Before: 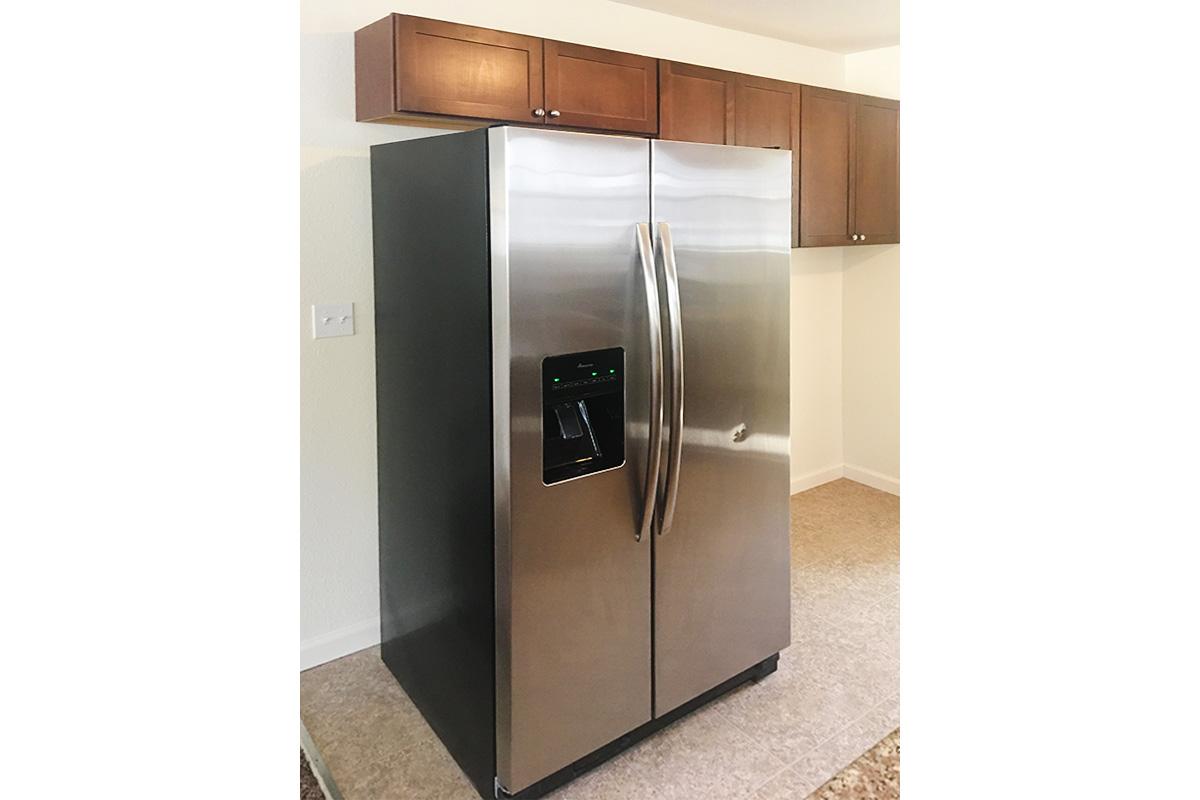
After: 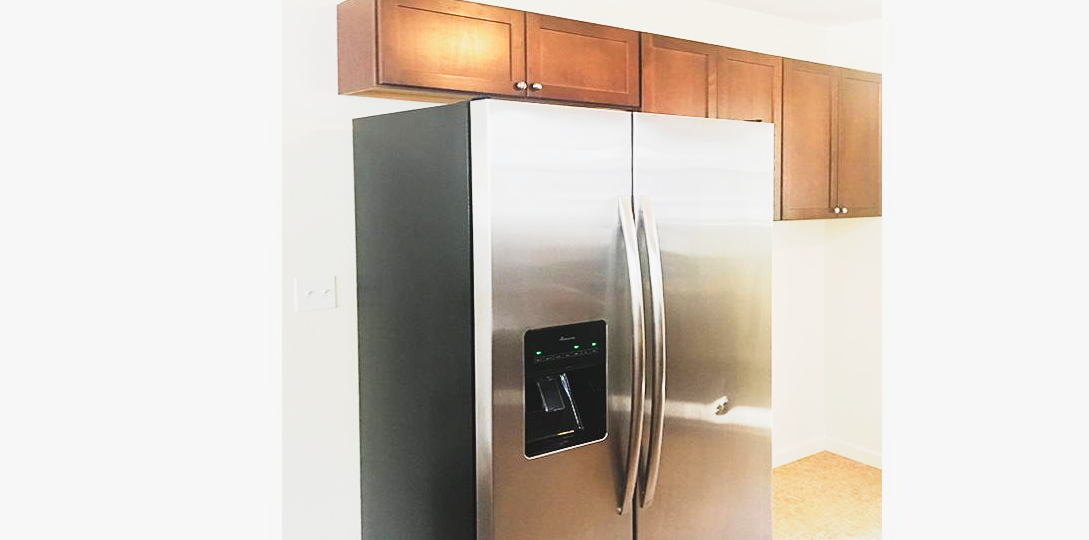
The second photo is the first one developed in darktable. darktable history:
contrast brightness saturation: contrast -0.106
crop: left 1.575%, top 3.39%, right 7.648%, bottom 28.513%
tone equalizer: -8 EV -0.439 EV, -7 EV -0.401 EV, -6 EV -0.309 EV, -5 EV -0.259 EV, -3 EV 0.217 EV, -2 EV 0.305 EV, -1 EV 0.415 EV, +0 EV 0.428 EV
base curve: curves: ch0 [(0, 0) (0.557, 0.834) (1, 1)], preserve colors none
